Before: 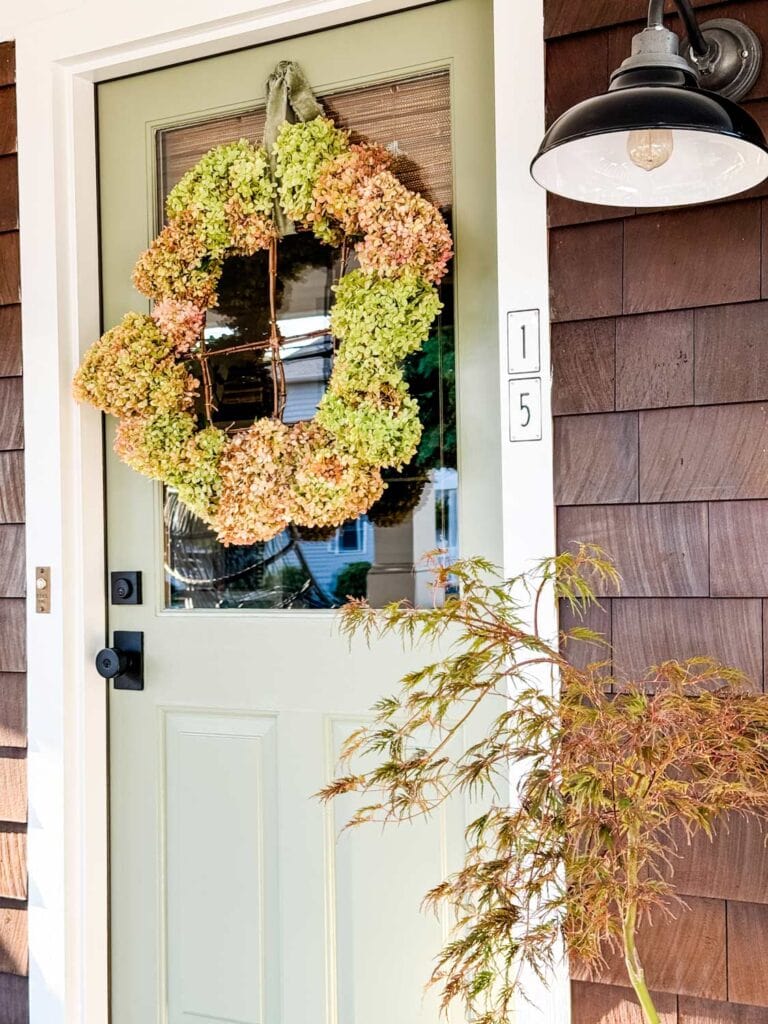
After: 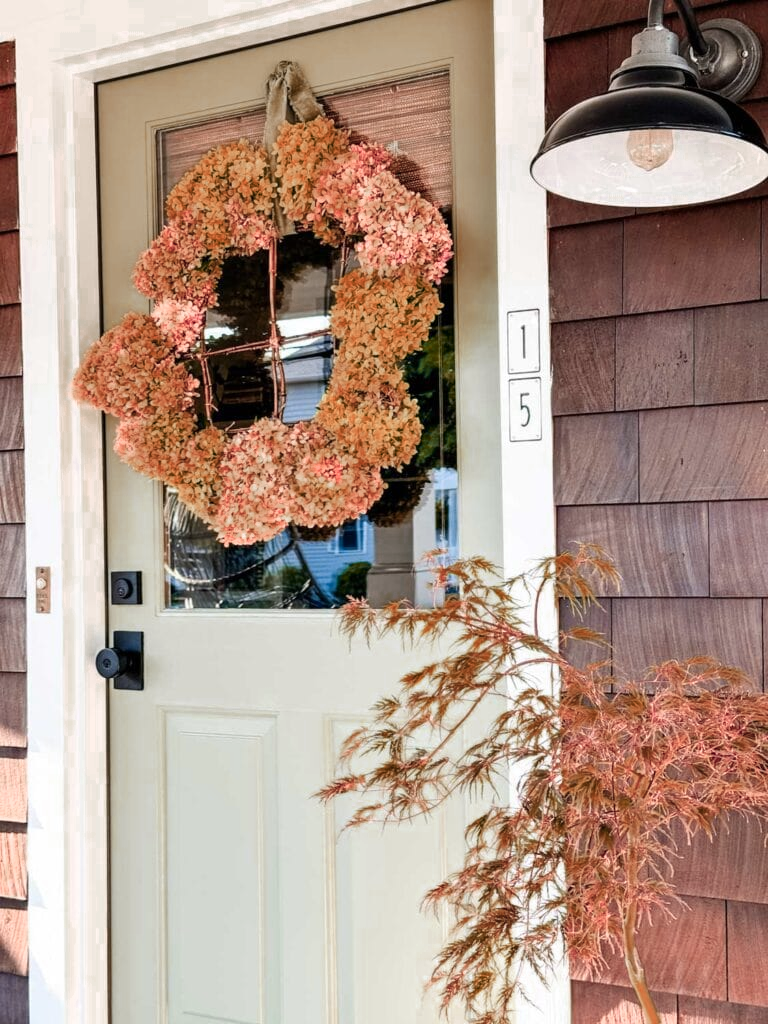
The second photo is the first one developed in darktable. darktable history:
color zones: curves: ch0 [(0.006, 0.385) (0.143, 0.563) (0.243, 0.321) (0.352, 0.464) (0.516, 0.456) (0.625, 0.5) (0.75, 0.5) (0.875, 0.5)]; ch1 [(0, 0.5) (0.134, 0.504) (0.246, 0.463) (0.421, 0.515) (0.5, 0.56) (0.625, 0.5) (0.75, 0.5) (0.875, 0.5)]; ch2 [(0, 0.5) (0.131, 0.426) (0.307, 0.289) (0.38, 0.188) (0.513, 0.216) (0.625, 0.548) (0.75, 0.468) (0.838, 0.396) (0.971, 0.311)]
